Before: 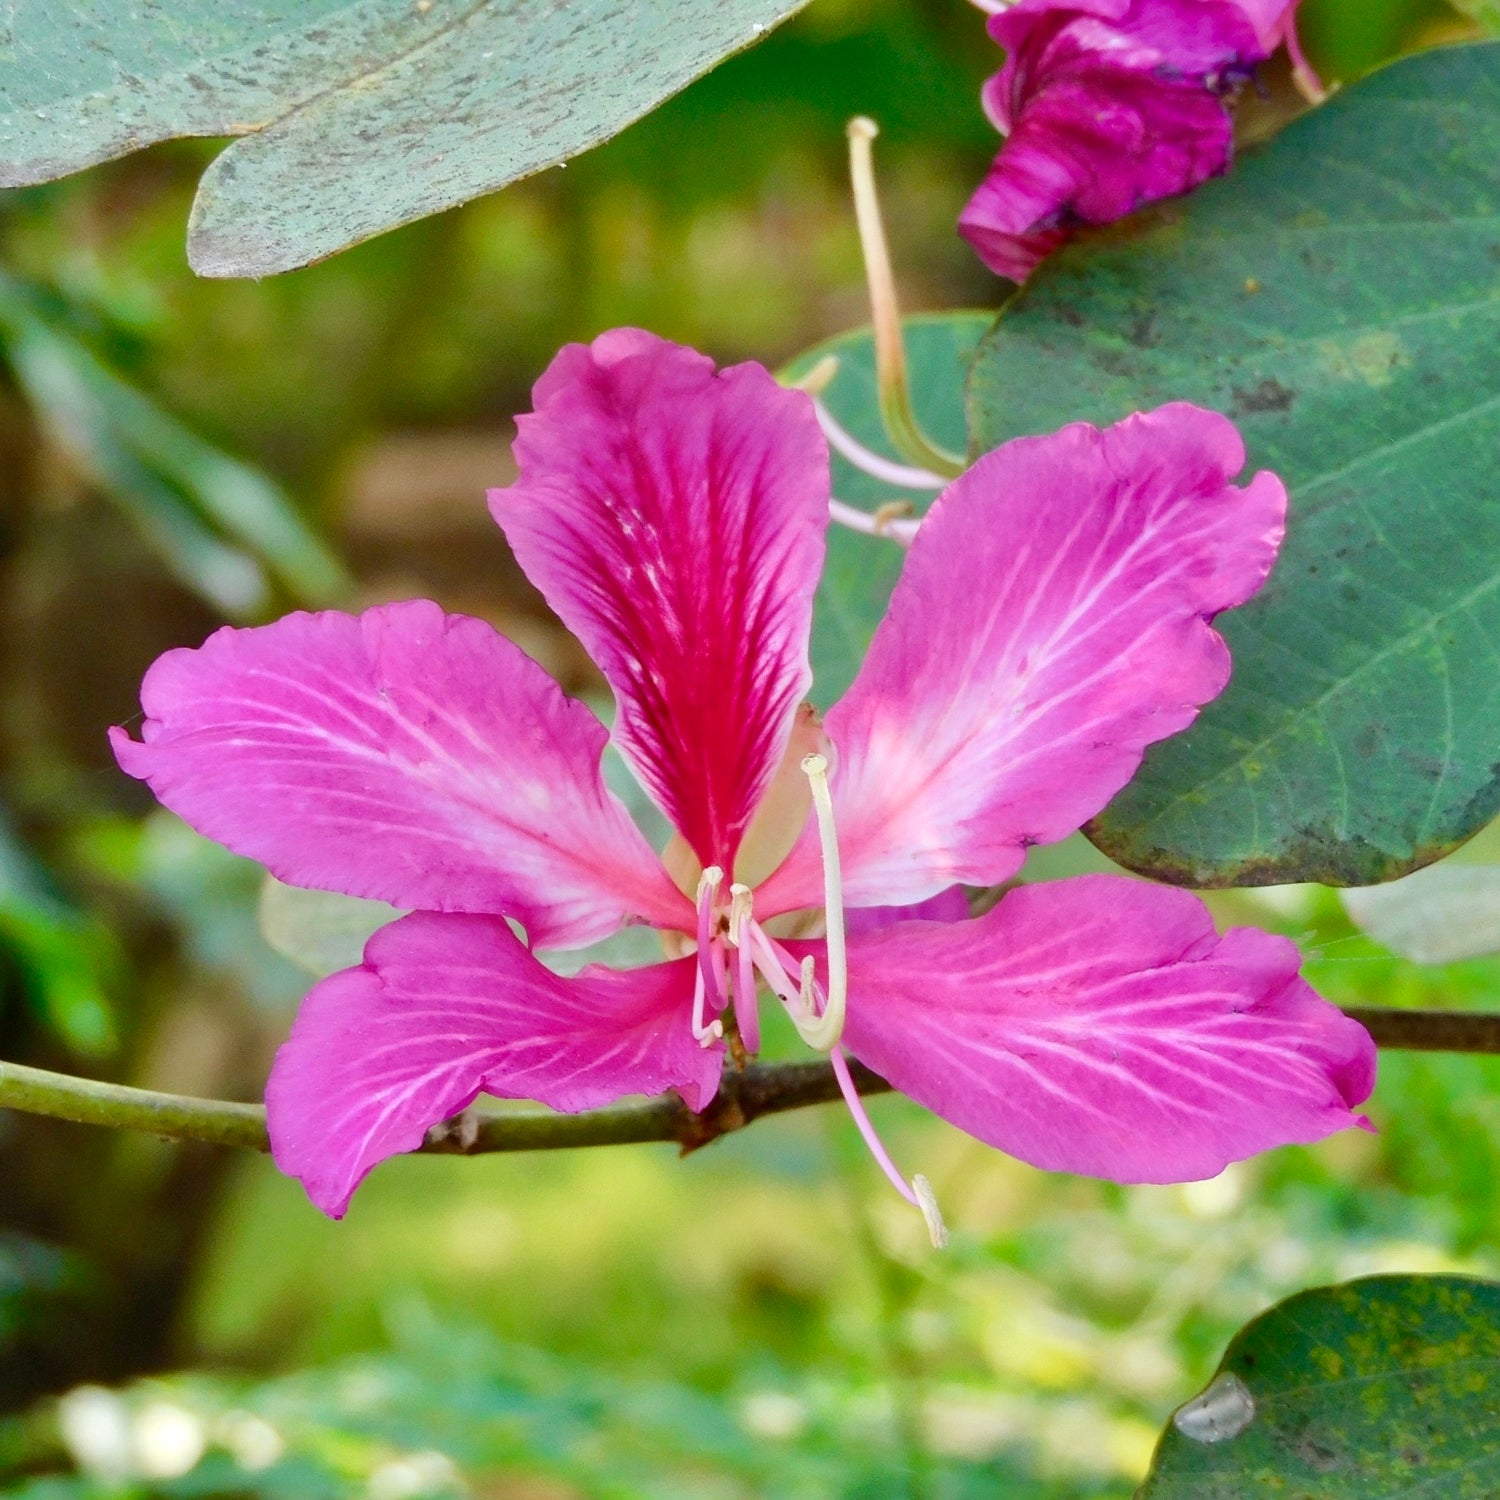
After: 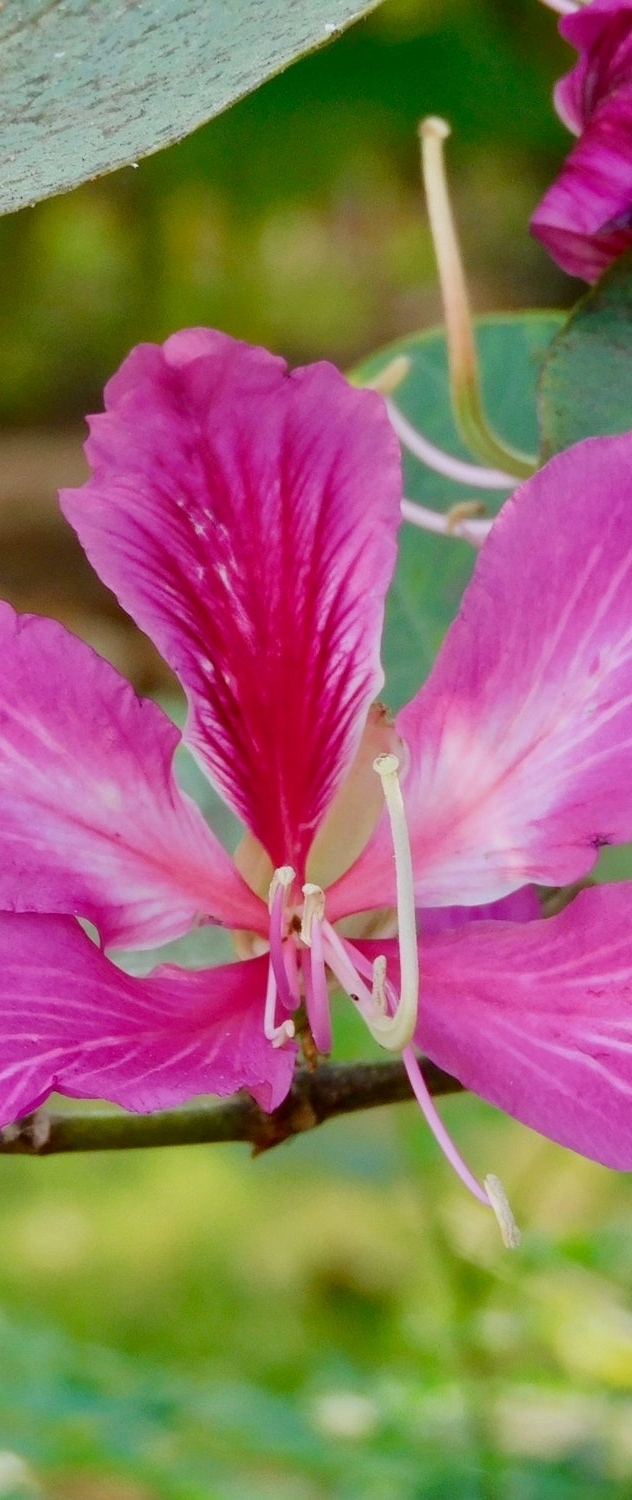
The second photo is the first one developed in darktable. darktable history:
exposure: exposure -0.36 EV, compensate highlight preservation false
crop: left 28.583%, right 29.231%
